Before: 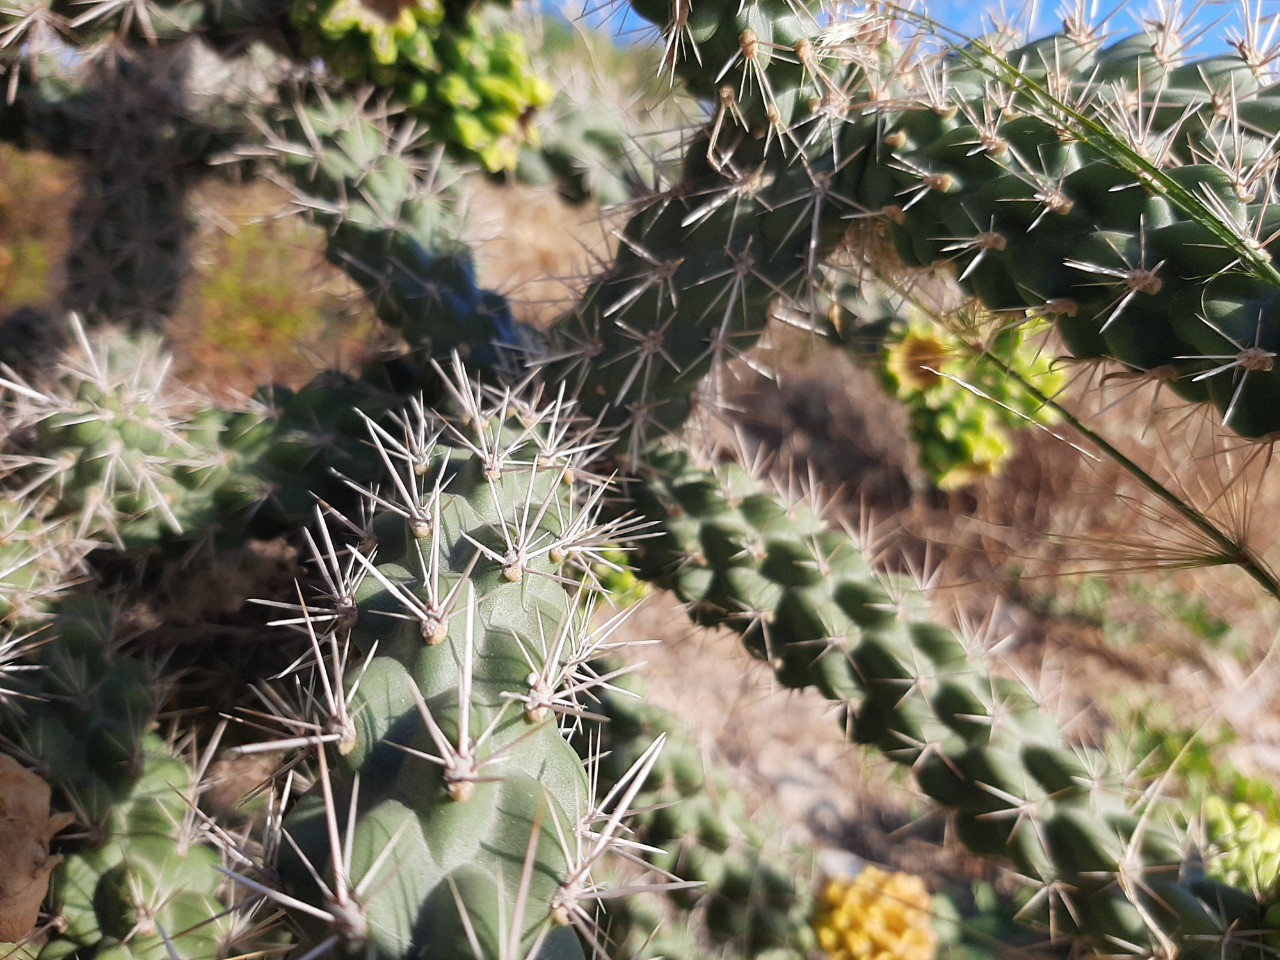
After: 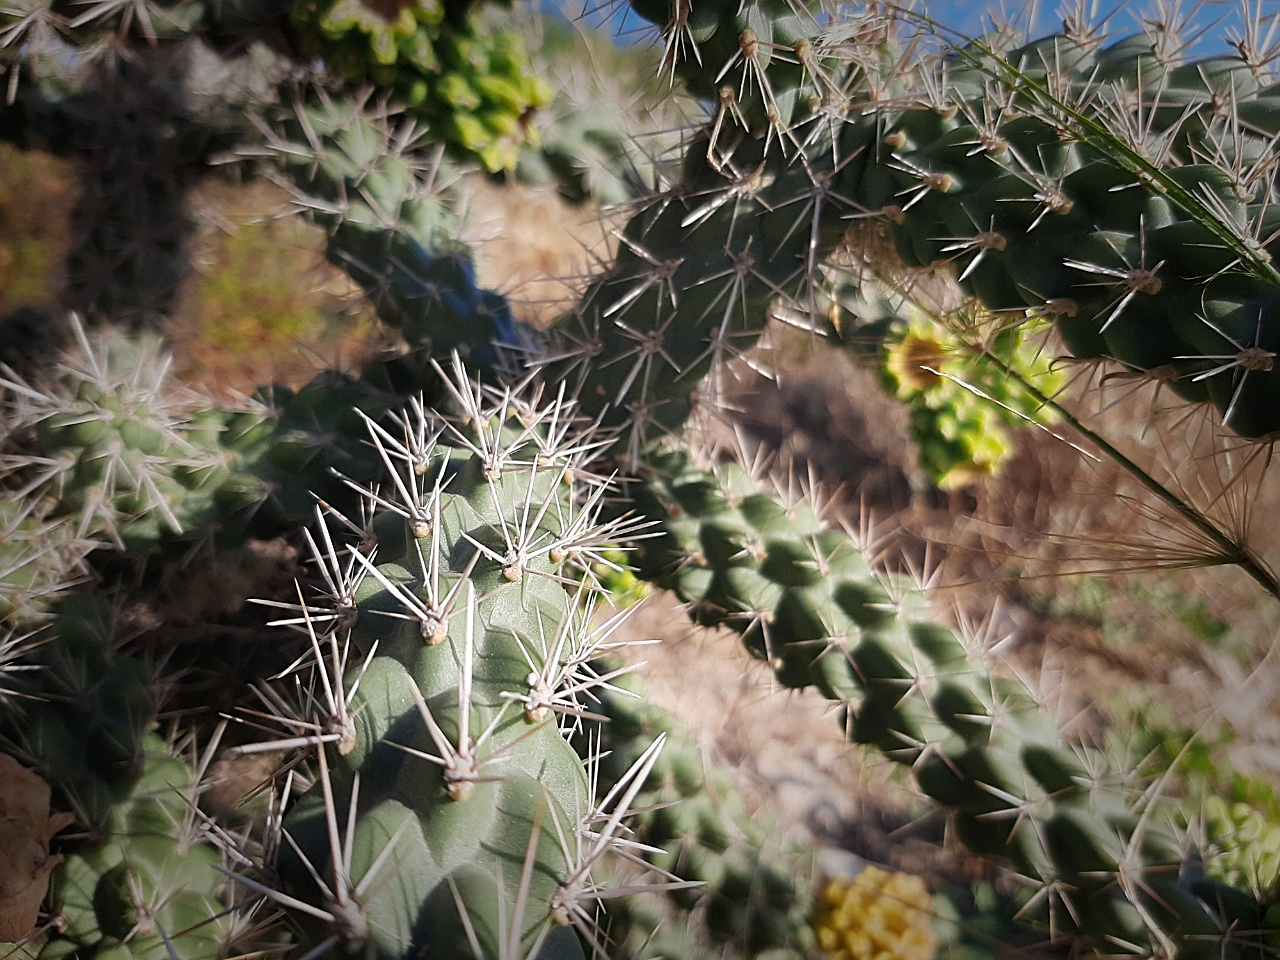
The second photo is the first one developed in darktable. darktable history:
sharpen: on, module defaults
vignetting: fall-off start 48.67%, brightness -0.595, saturation 0, automatic ratio true, width/height ratio 1.296
